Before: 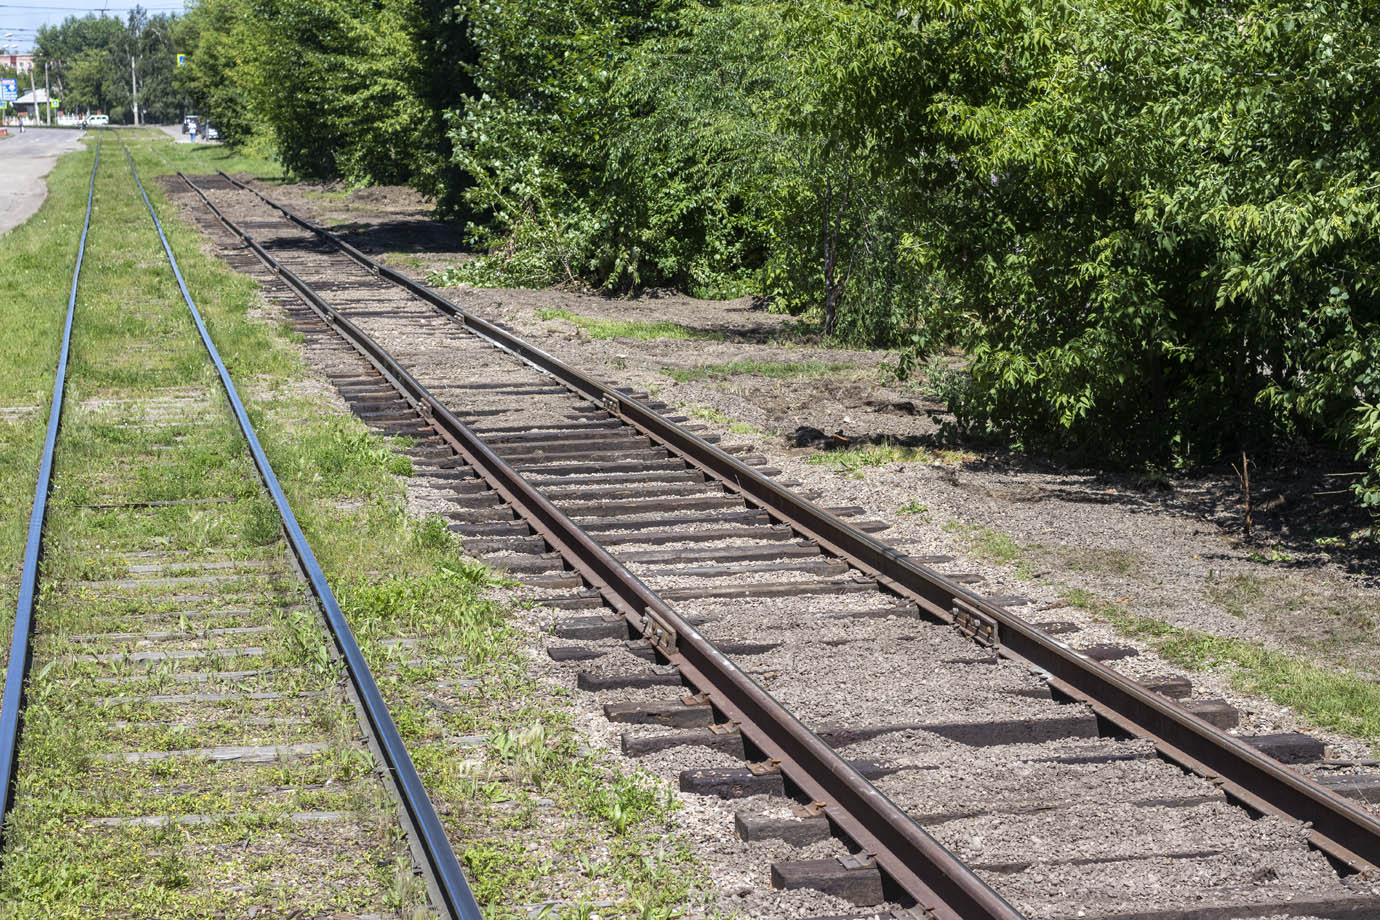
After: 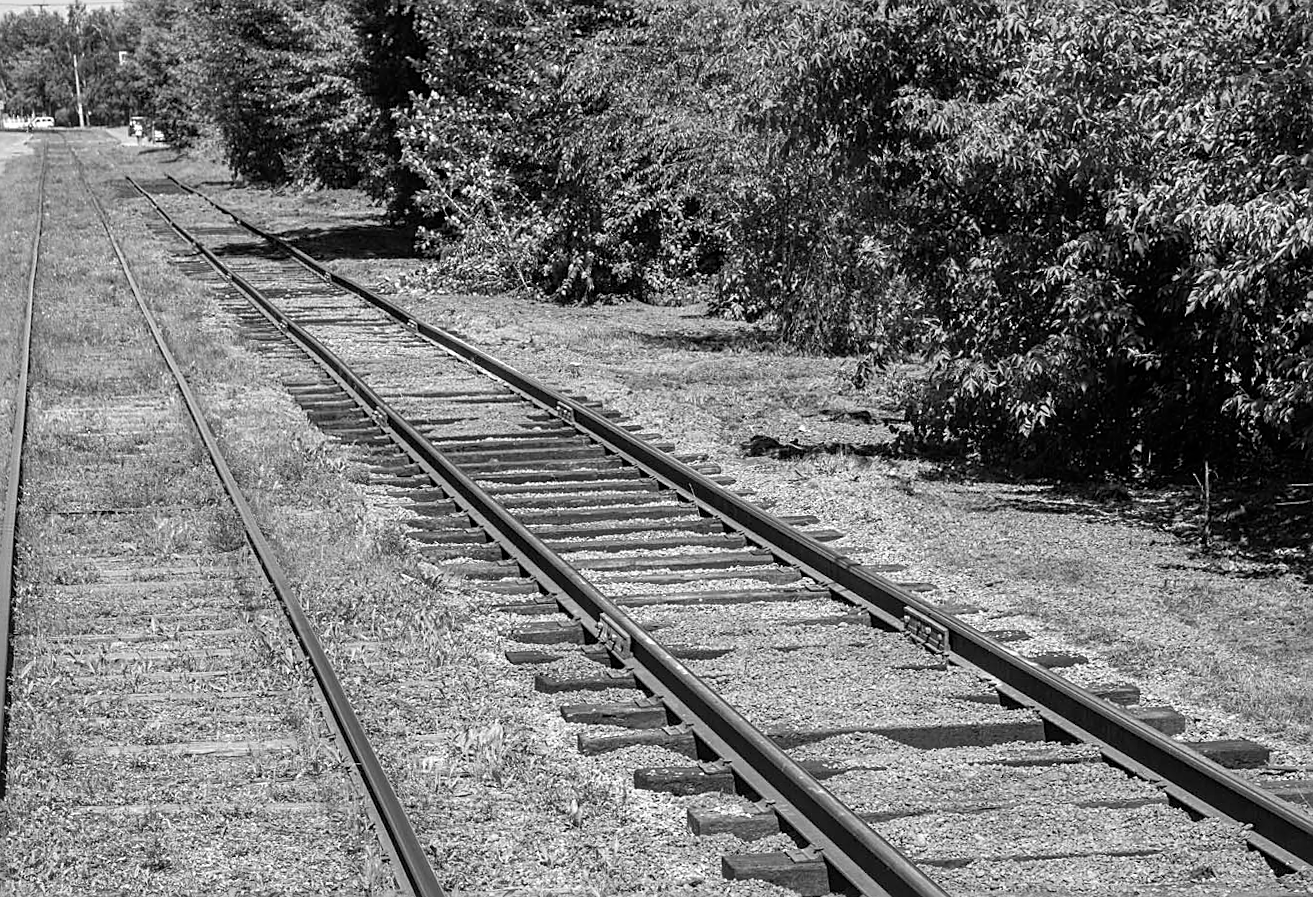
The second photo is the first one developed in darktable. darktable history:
rotate and perspective: rotation 0.074°, lens shift (vertical) 0.096, lens shift (horizontal) -0.041, crop left 0.043, crop right 0.952, crop top 0.024, crop bottom 0.979
sharpen: on, module defaults
monochrome: on, module defaults
